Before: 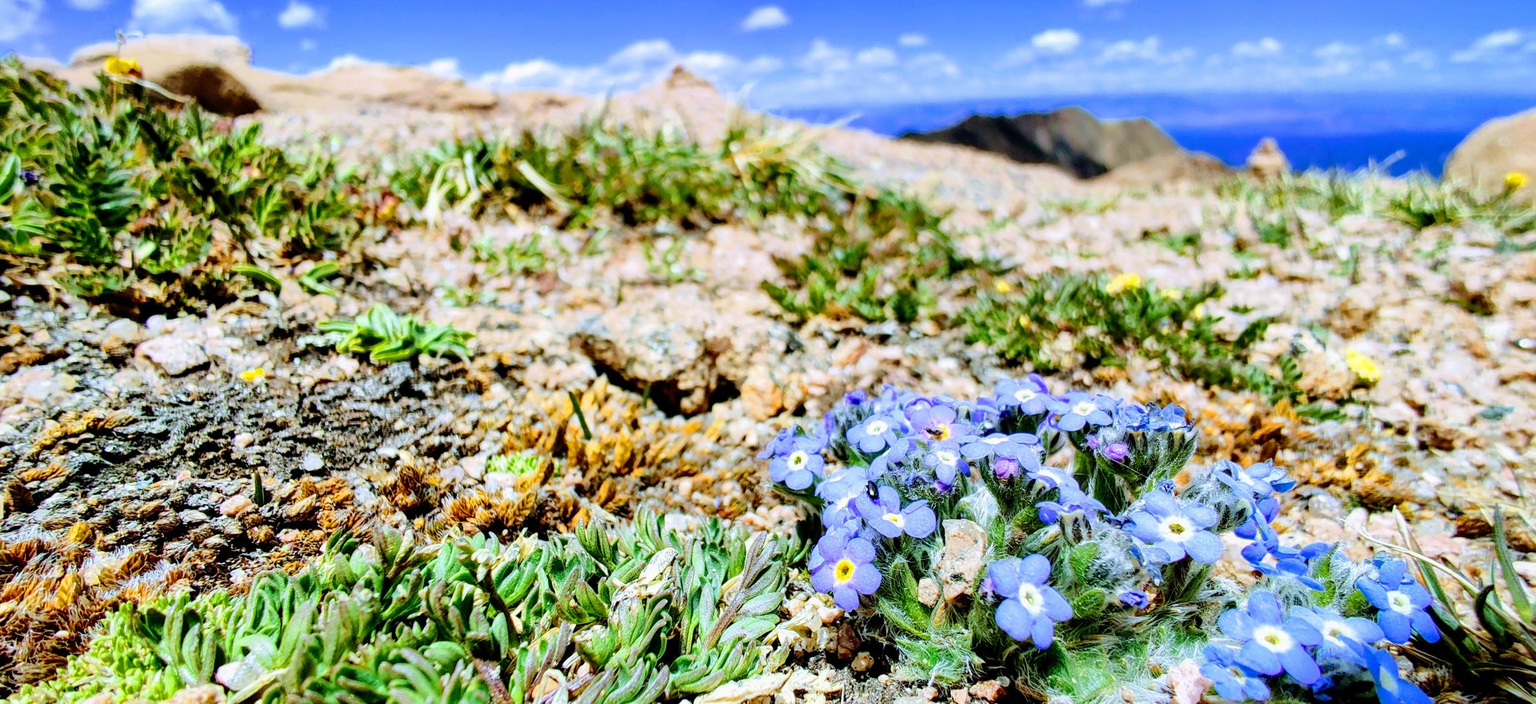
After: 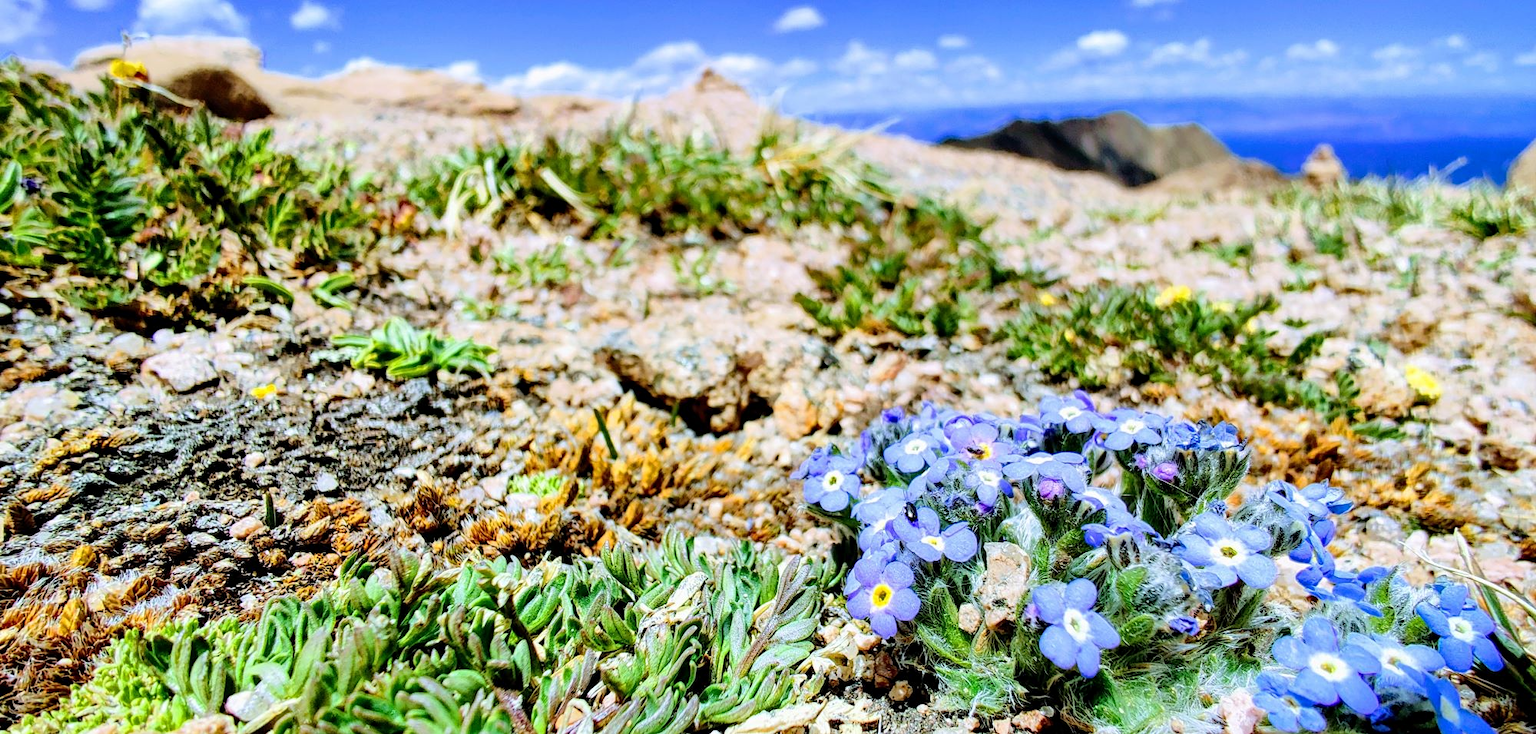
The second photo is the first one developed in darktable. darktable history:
contrast equalizer: y [[0.5, 0.5, 0.5, 0.539, 0.64, 0.611], [0.5 ×6], [0.5 ×6], [0 ×6], [0 ×6]], mix 0.191
crop: right 4.204%, bottom 0.016%
